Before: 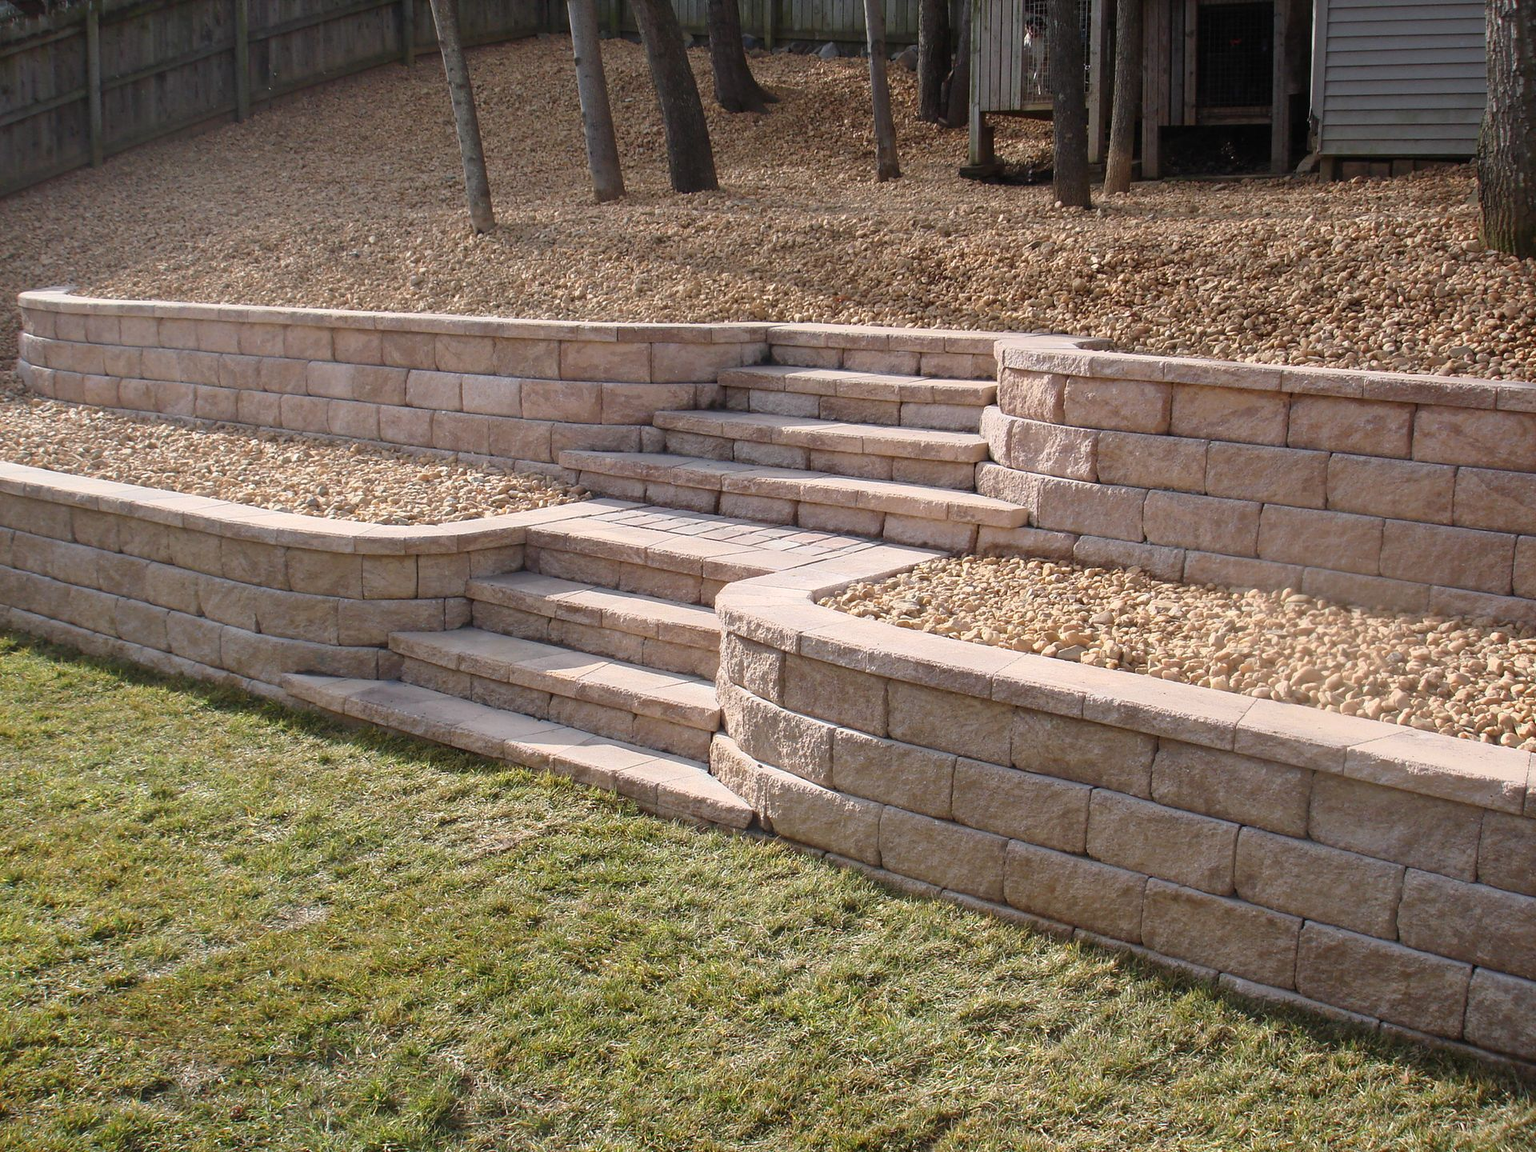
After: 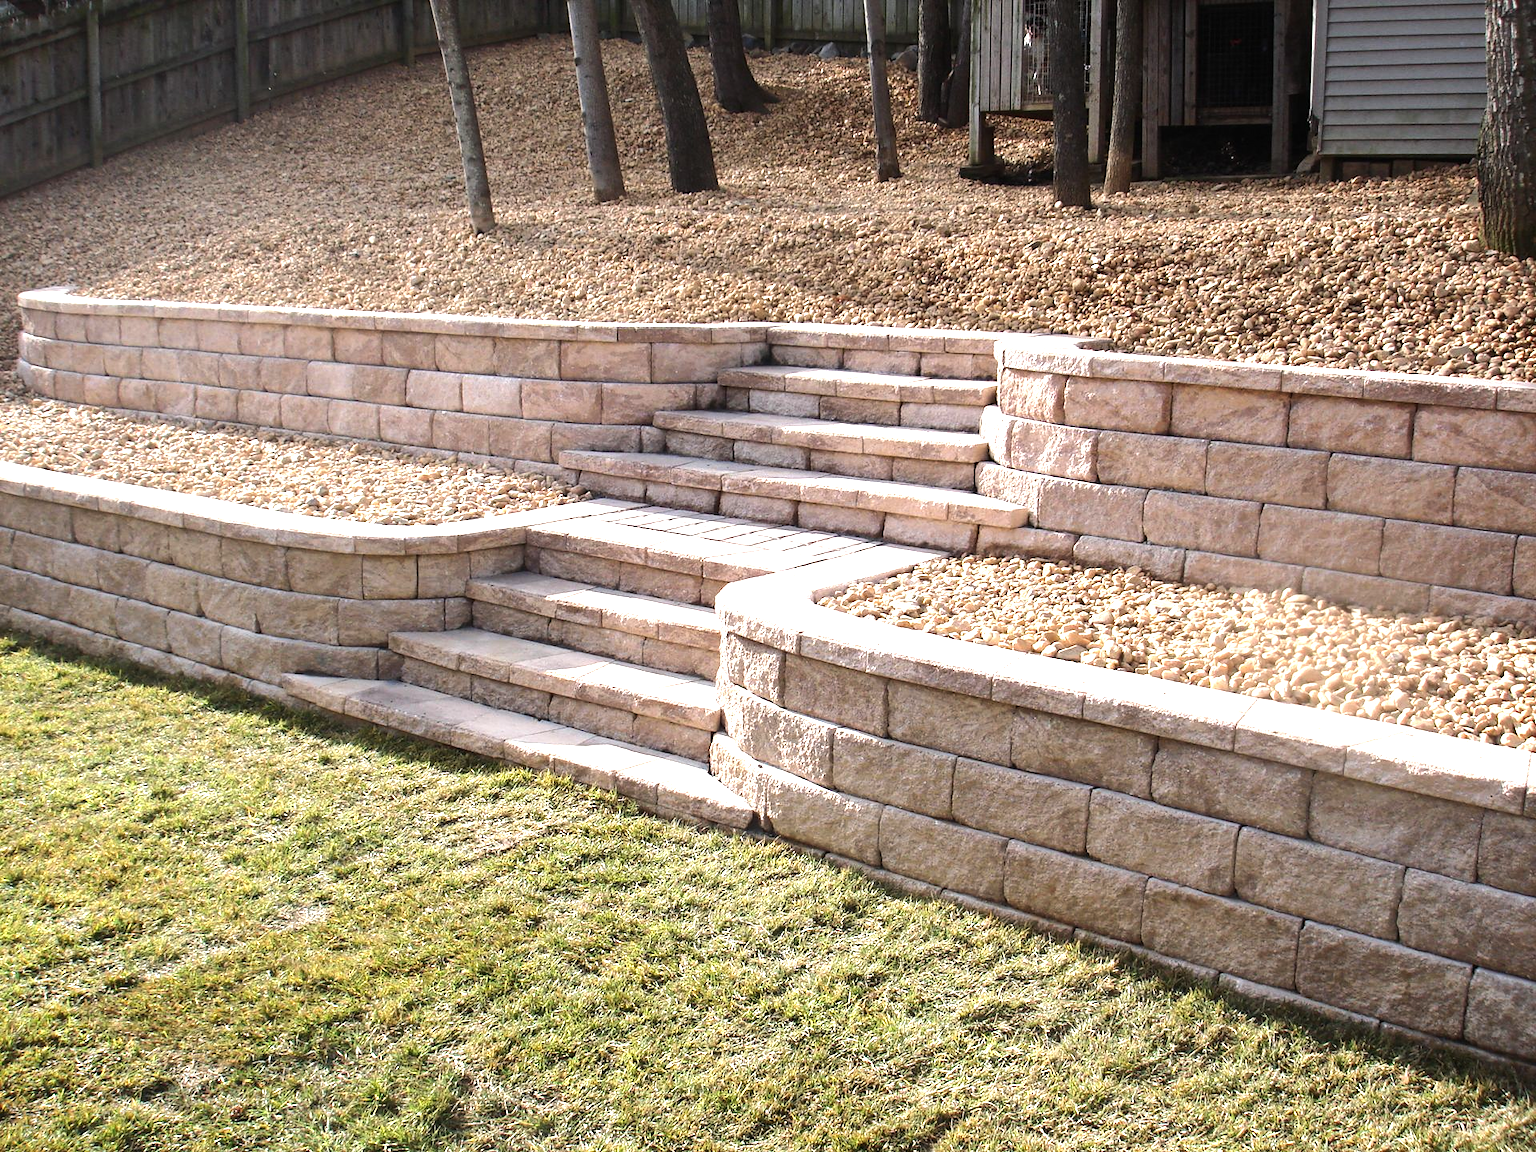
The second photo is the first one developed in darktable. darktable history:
exposure: black level correction 0, exposure 0.5 EV, compensate exposure bias true, compensate highlight preservation false
tone equalizer: -8 EV -0.75 EV, -7 EV -0.7 EV, -6 EV -0.6 EV, -5 EV -0.4 EV, -3 EV 0.4 EV, -2 EV 0.6 EV, -1 EV 0.7 EV, +0 EV 0.75 EV, edges refinement/feathering 500, mask exposure compensation -1.57 EV, preserve details no
